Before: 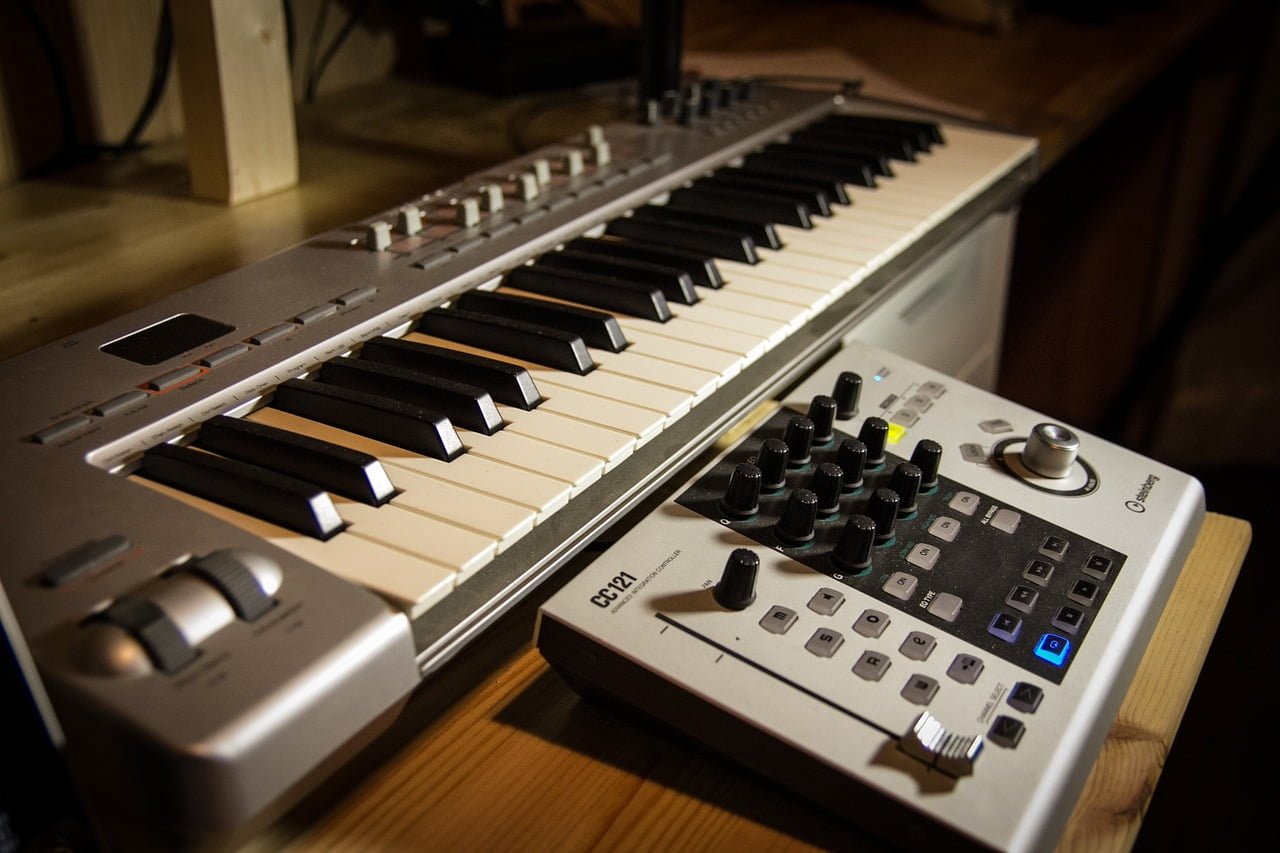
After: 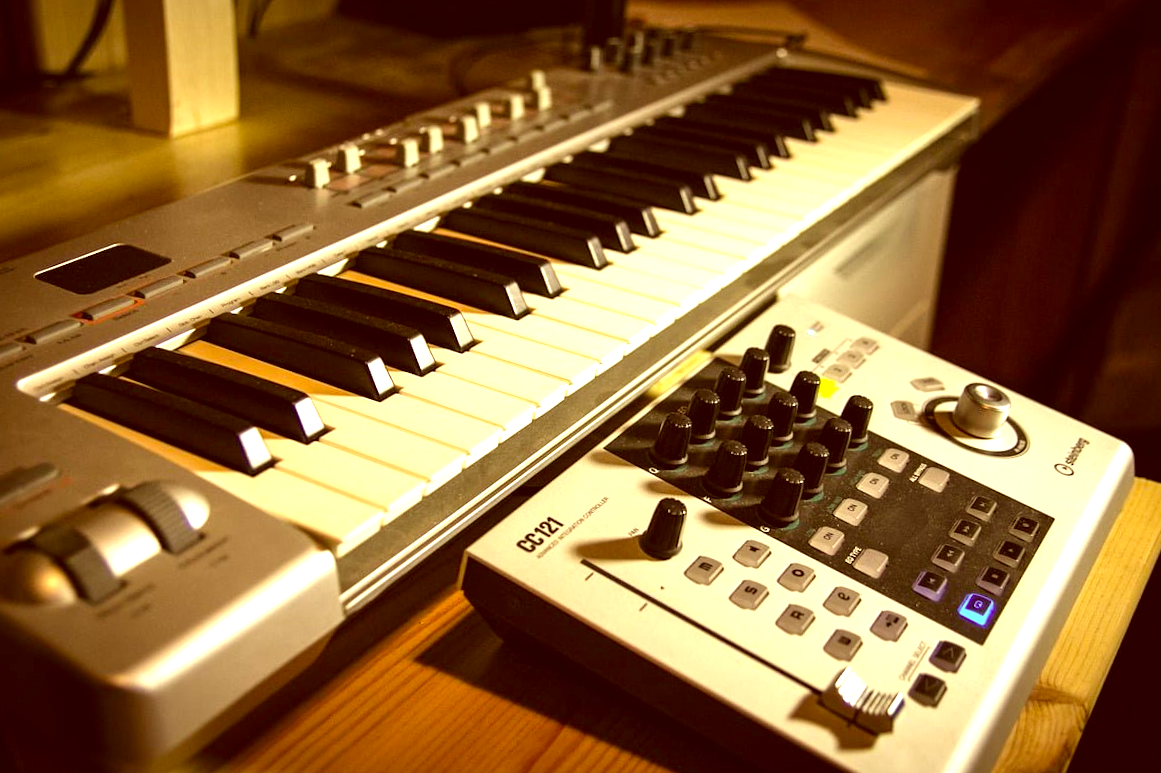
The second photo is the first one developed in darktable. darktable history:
exposure: black level correction 0, exposure 1.1 EV, compensate exposure bias true, compensate highlight preservation false
crop and rotate: angle -1.96°, left 3.097%, top 4.154%, right 1.586%, bottom 0.529%
color correction: highlights a* 1.12, highlights b* 24.26, shadows a* 15.58, shadows b* 24.26
